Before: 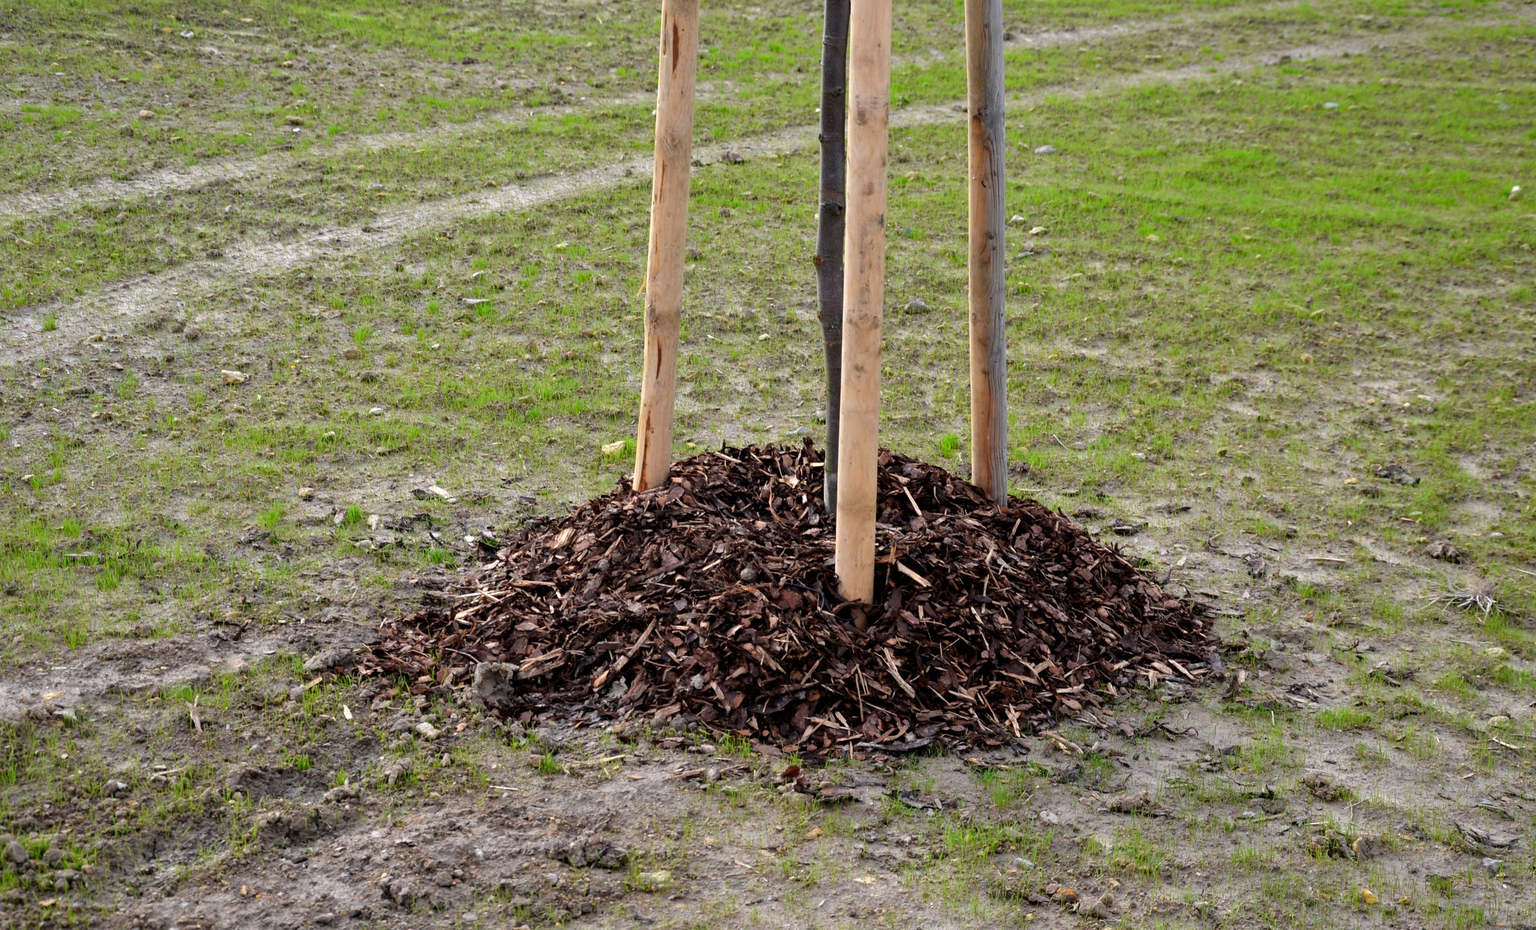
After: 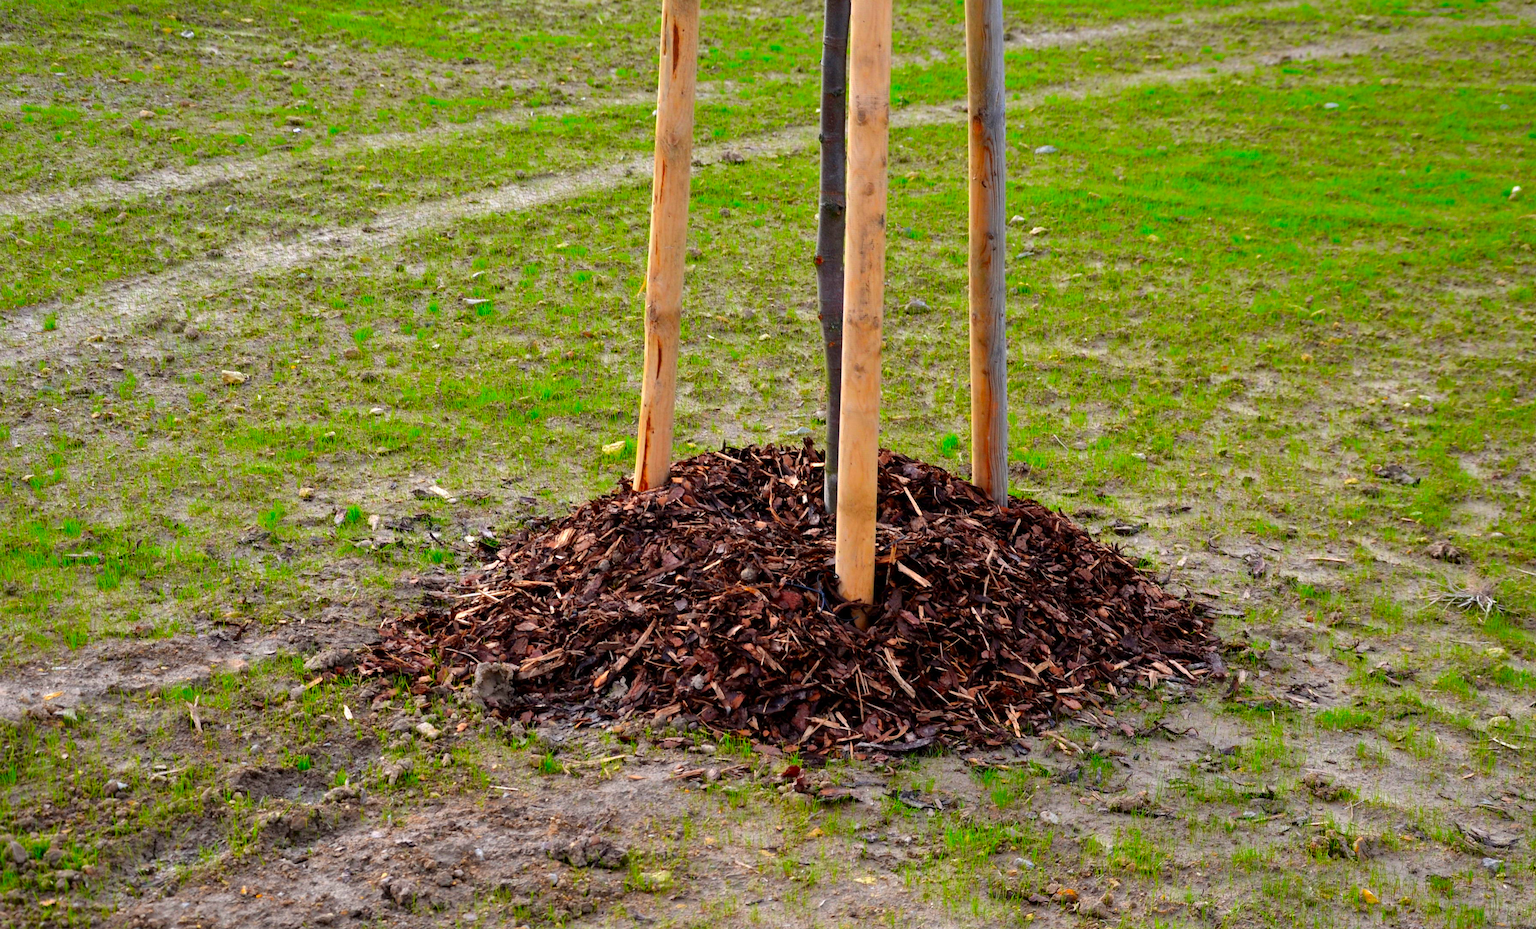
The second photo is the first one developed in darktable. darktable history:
color correction: highlights b* 0.06, saturation 1.83
